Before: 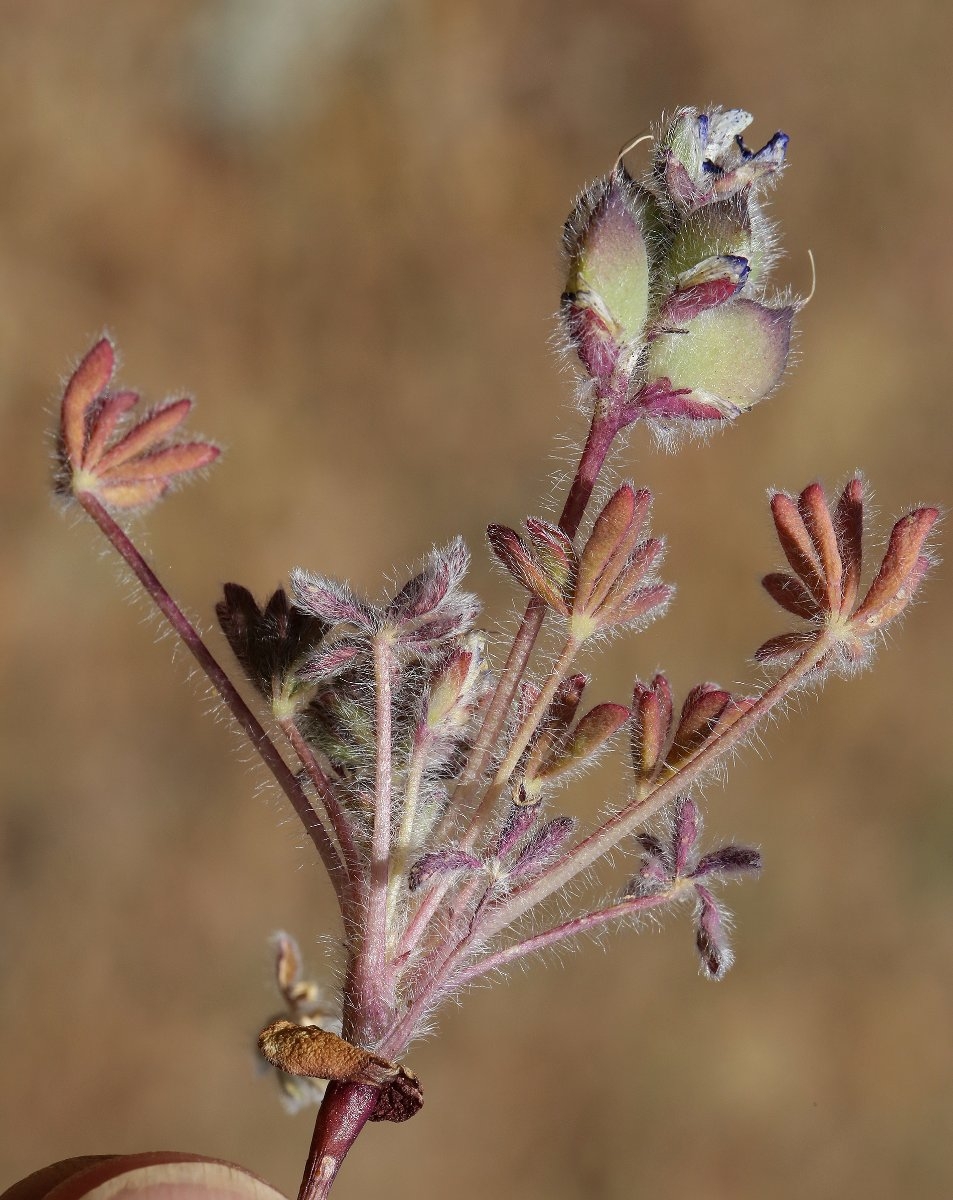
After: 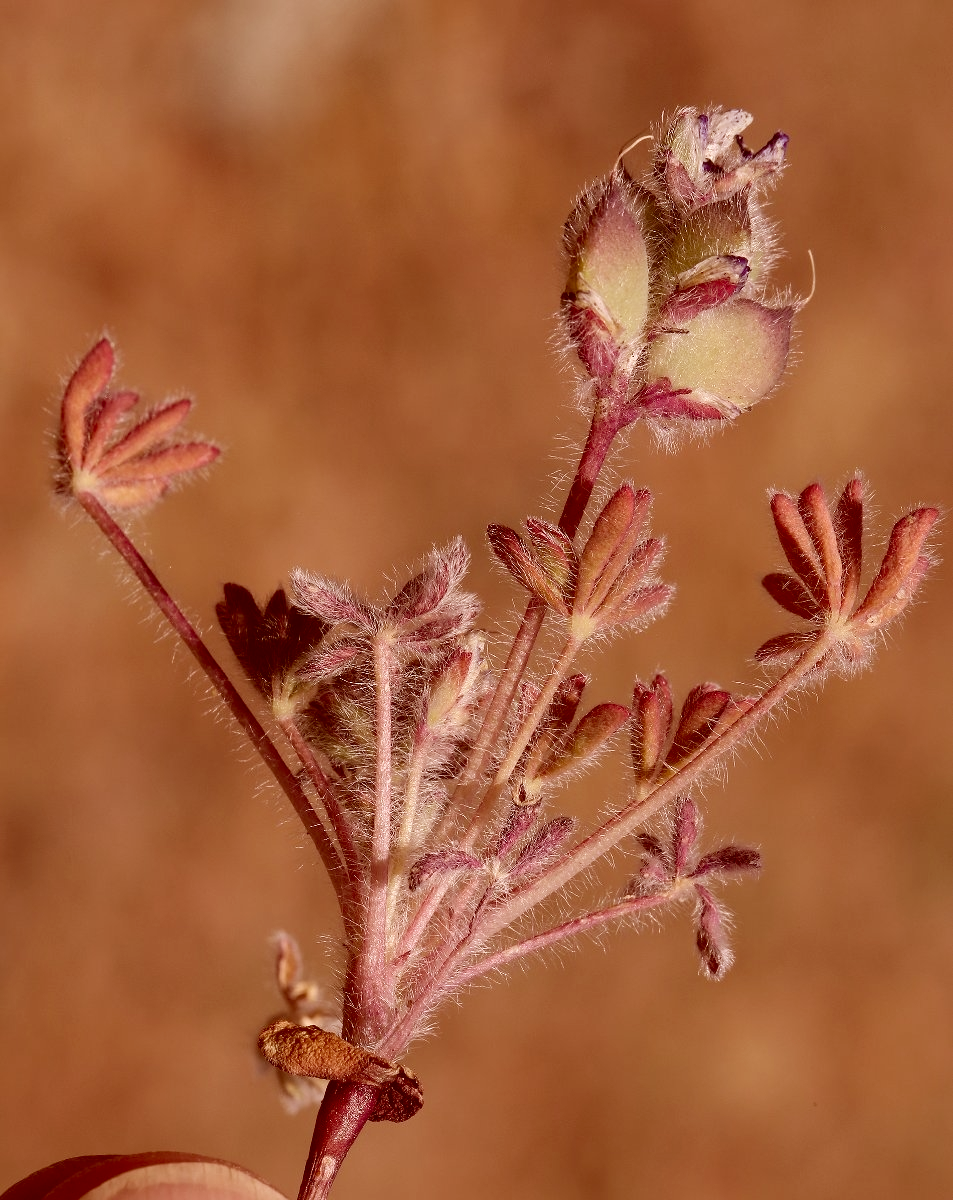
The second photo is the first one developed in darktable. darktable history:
shadows and highlights: shadows 25.89, highlights -23.92
color correction: highlights a* 9.41, highlights b* 8.46, shadows a* 39.41, shadows b* 39.3, saturation 0.793
